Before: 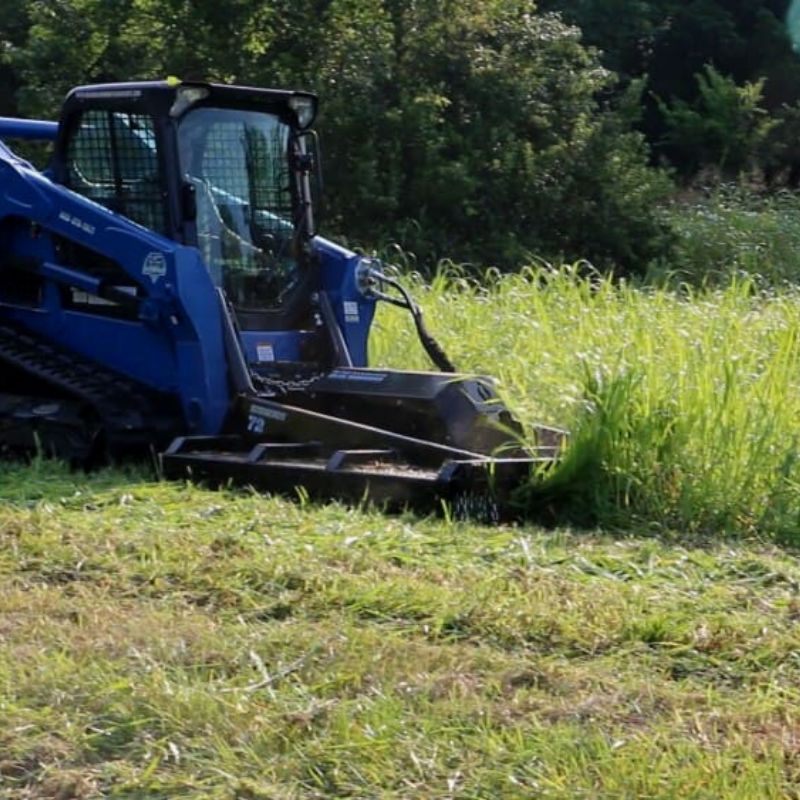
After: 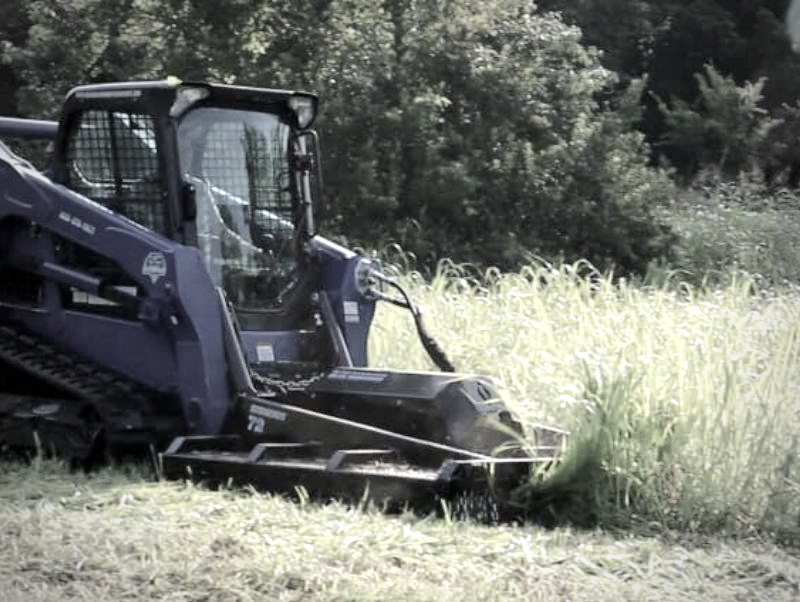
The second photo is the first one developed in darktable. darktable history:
vignetting: fall-off start 74.81%, width/height ratio 1.088, unbound false
exposure: exposure 0.496 EV, compensate highlight preservation false
crop: bottom 24.633%
velvia: strength 15.54%
color correction: highlights b* -0.018, saturation 0.232
tone equalizer: -8 EV 0.965 EV, -7 EV 1.02 EV, -6 EV 1.03 EV, -5 EV 1.03 EV, -4 EV 1.04 EV, -3 EV 0.758 EV, -2 EV 0.519 EV, -1 EV 0.267 EV, edges refinement/feathering 500, mask exposure compensation -1.57 EV, preserve details no
